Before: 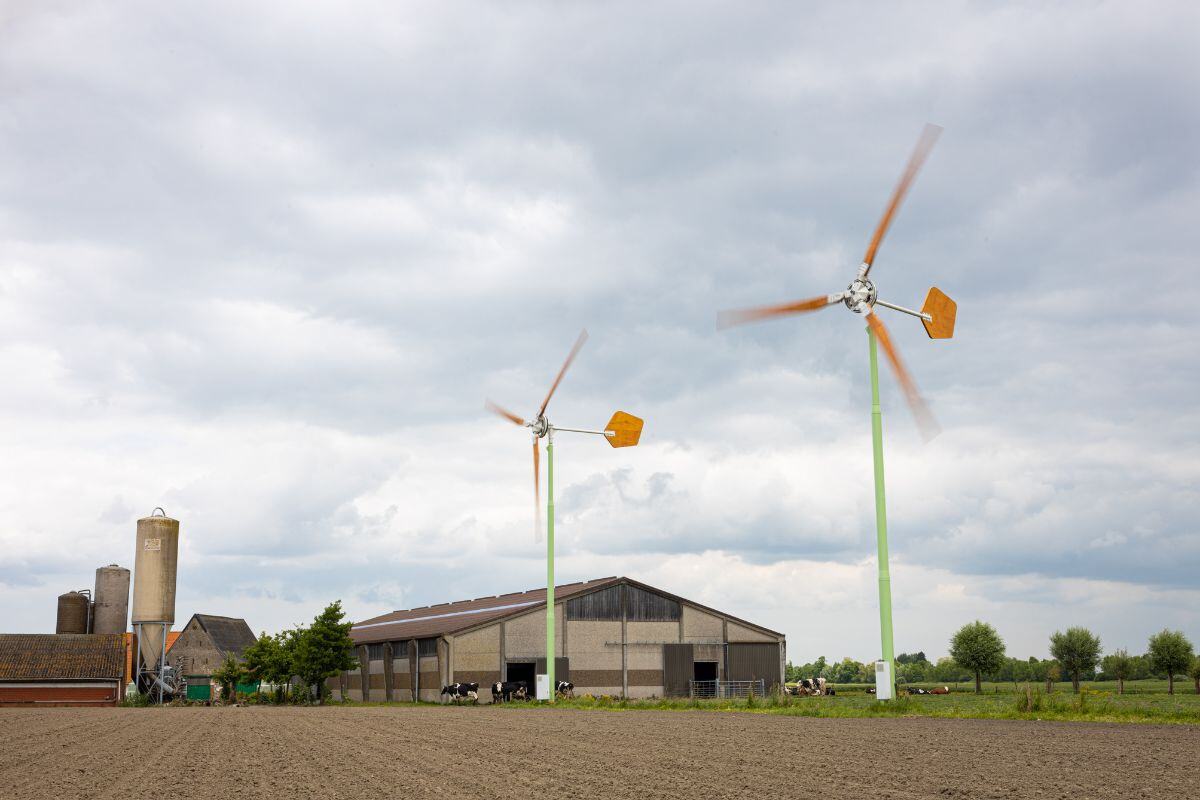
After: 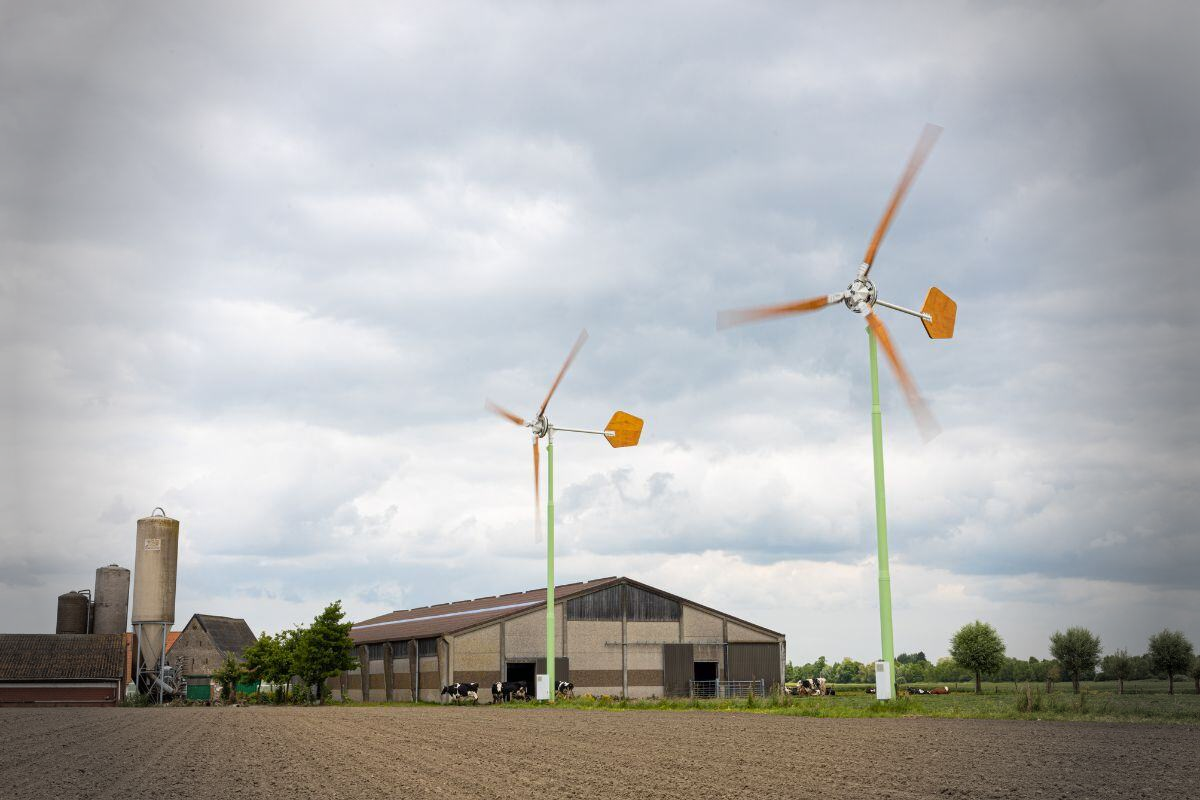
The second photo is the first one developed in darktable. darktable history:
vignetting: fall-off start 68.5%, fall-off radius 29.71%, width/height ratio 0.993, shape 0.855
